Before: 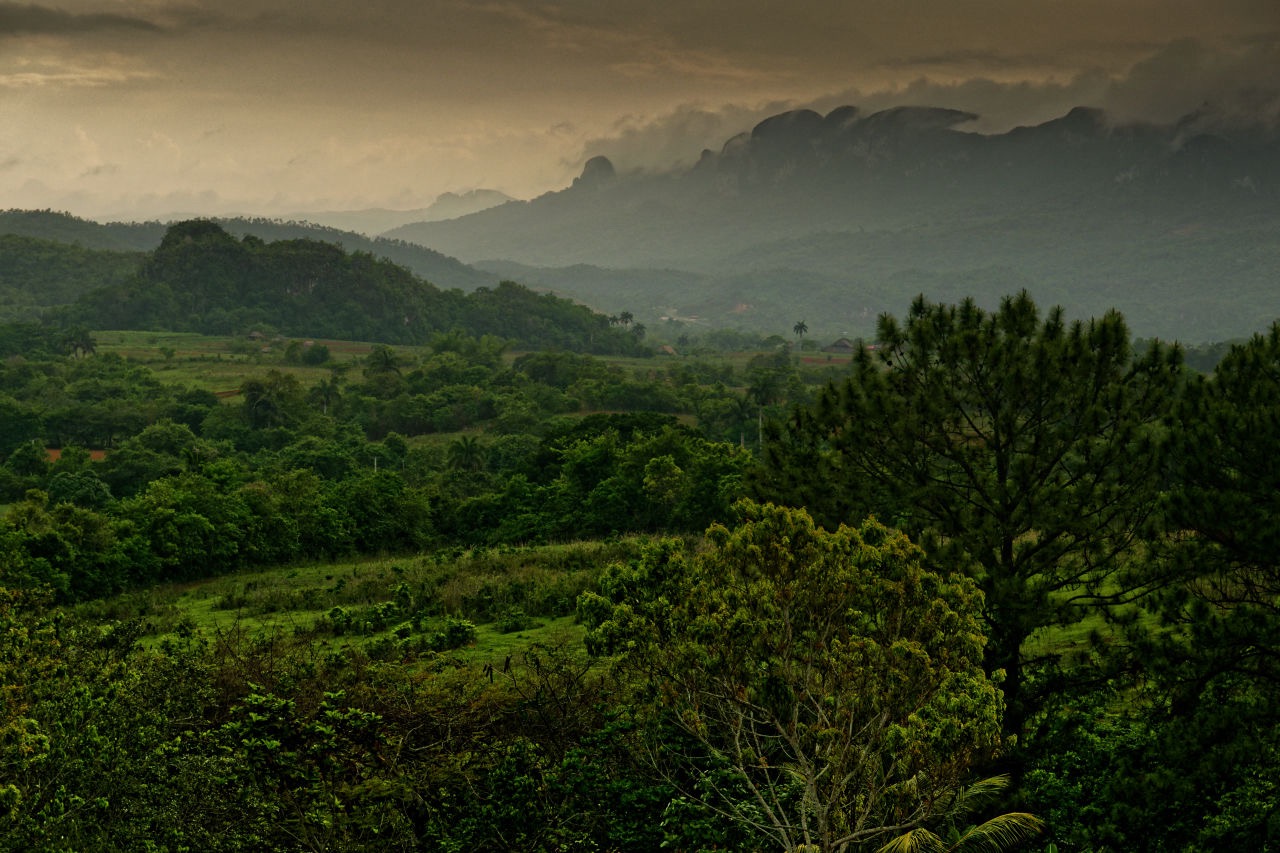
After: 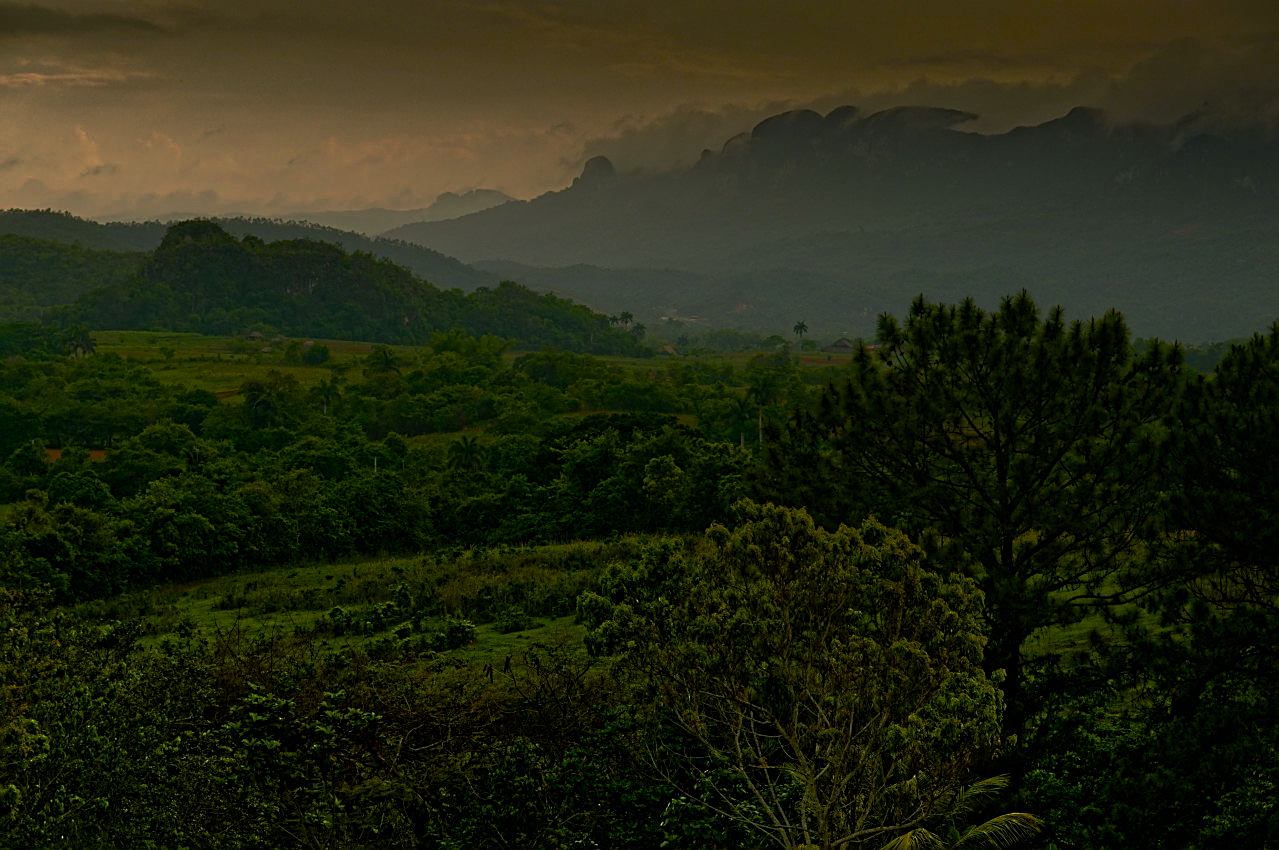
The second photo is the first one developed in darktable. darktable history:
crop: top 0.085%, bottom 0.197%
sharpen: on, module defaults
base curve: curves: ch0 [(0, 0) (0.564, 0.291) (0.802, 0.731) (1, 1)], preserve colors none
color balance rgb: perceptual saturation grading › global saturation 34.804%, perceptual saturation grading › highlights -24.852%, perceptual saturation grading › shadows 49.829%, global vibrance 20%
